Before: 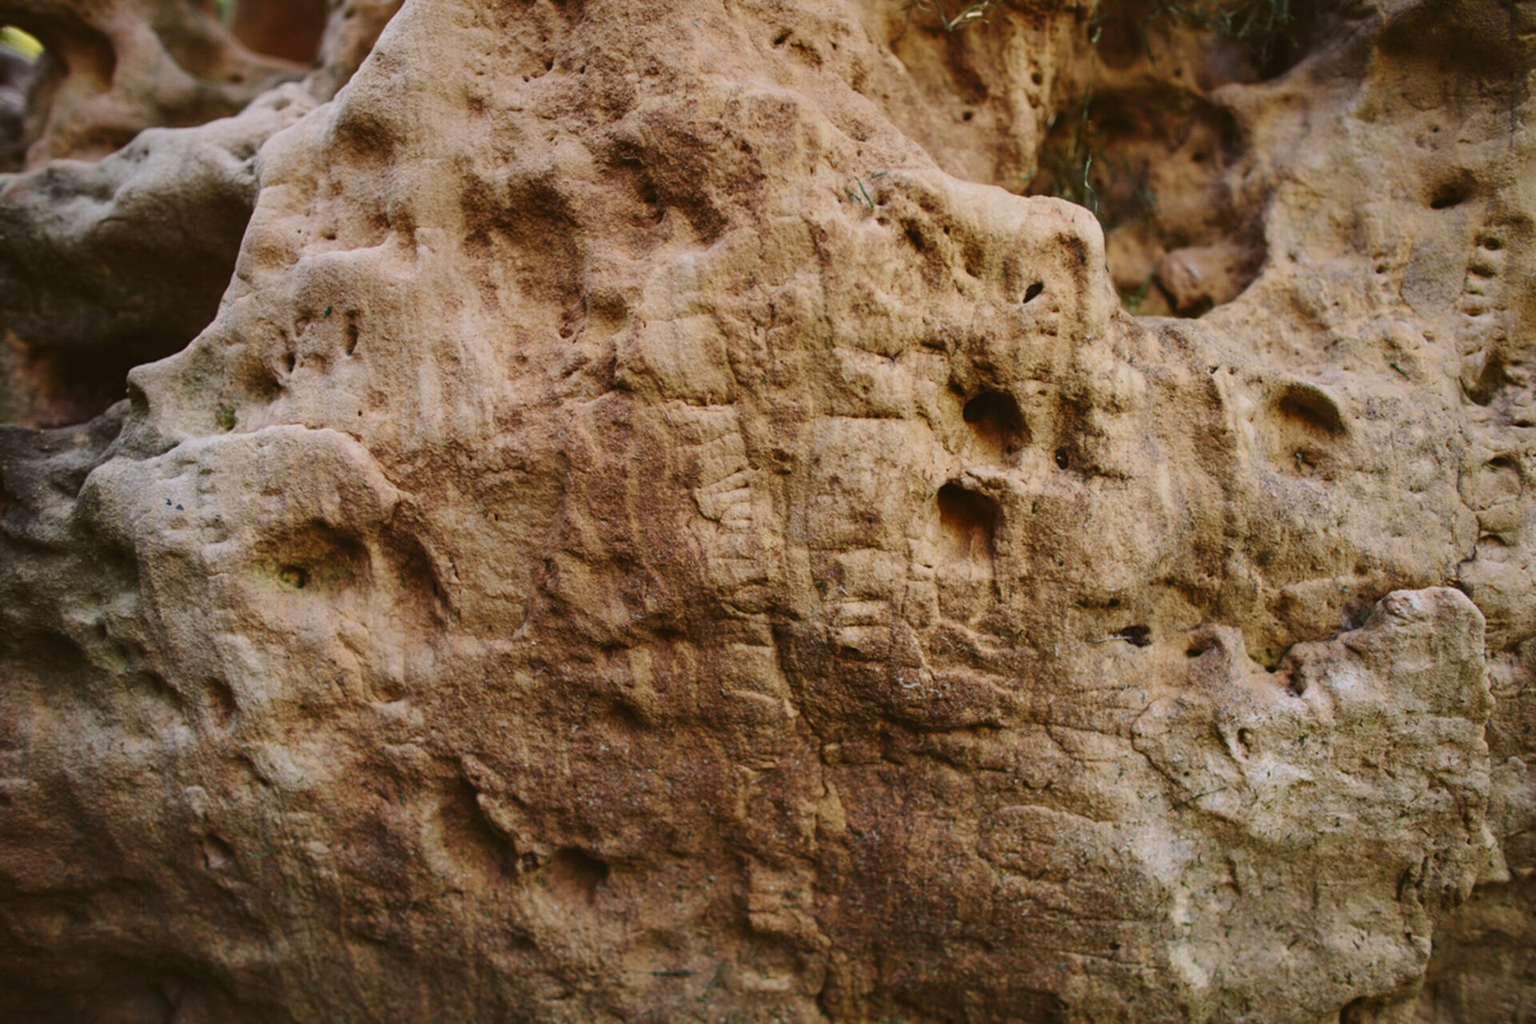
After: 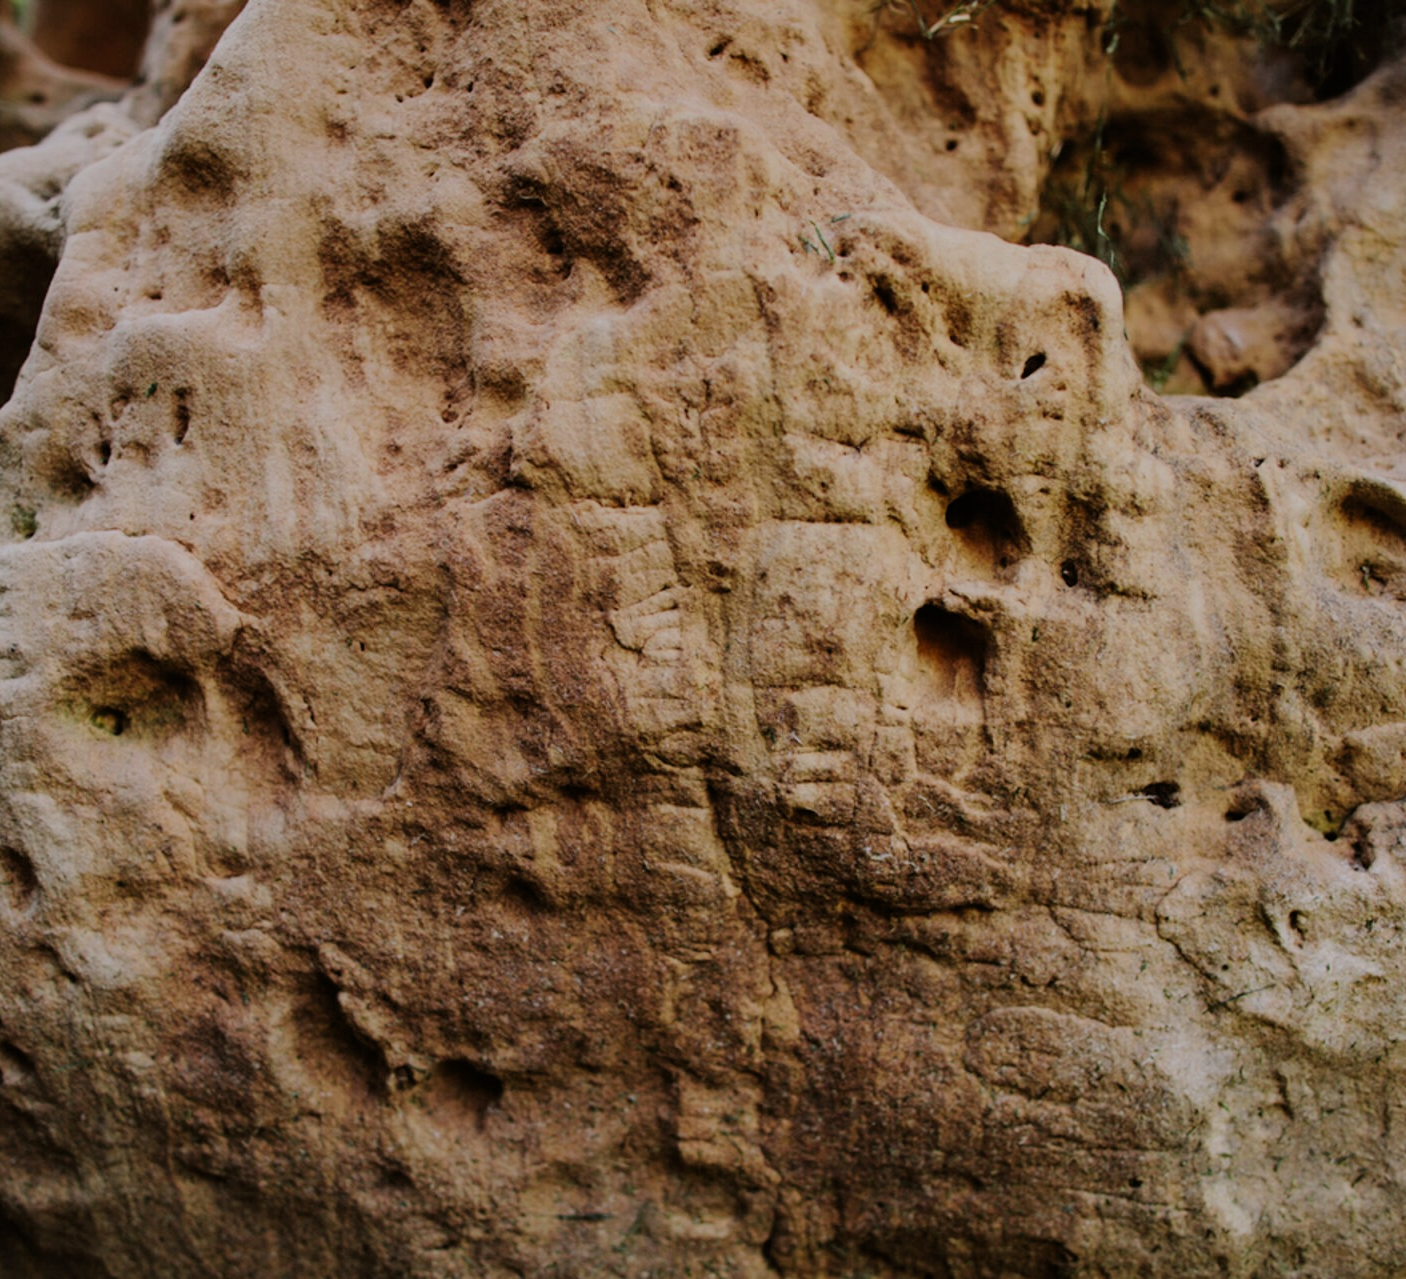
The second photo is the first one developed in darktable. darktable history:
crop: left 13.443%, right 13.31%
vibrance: vibrance 15%
filmic rgb: black relative exposure -6.82 EV, white relative exposure 5.89 EV, hardness 2.71
